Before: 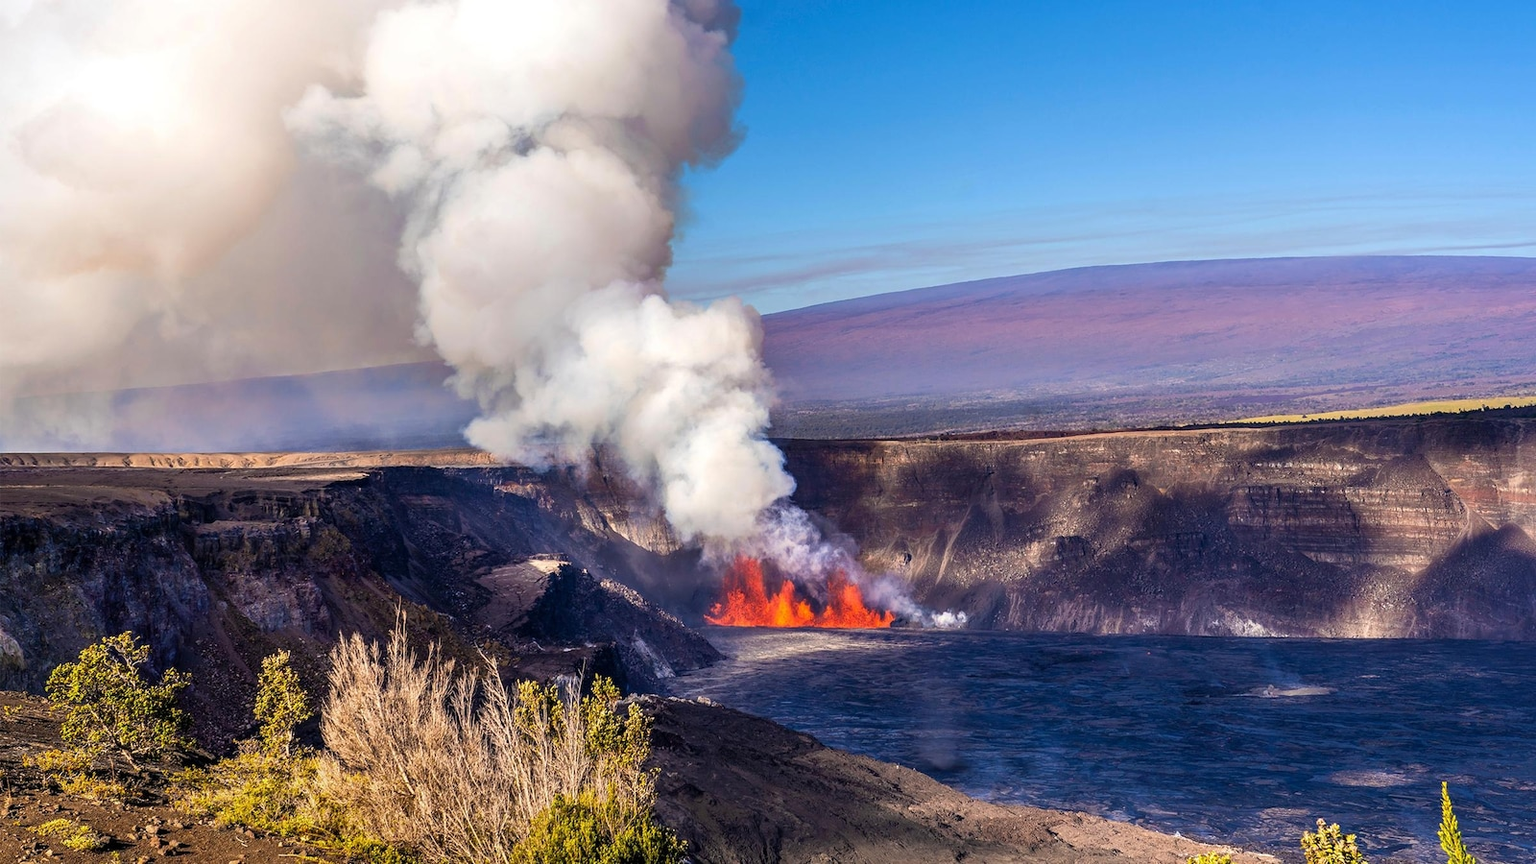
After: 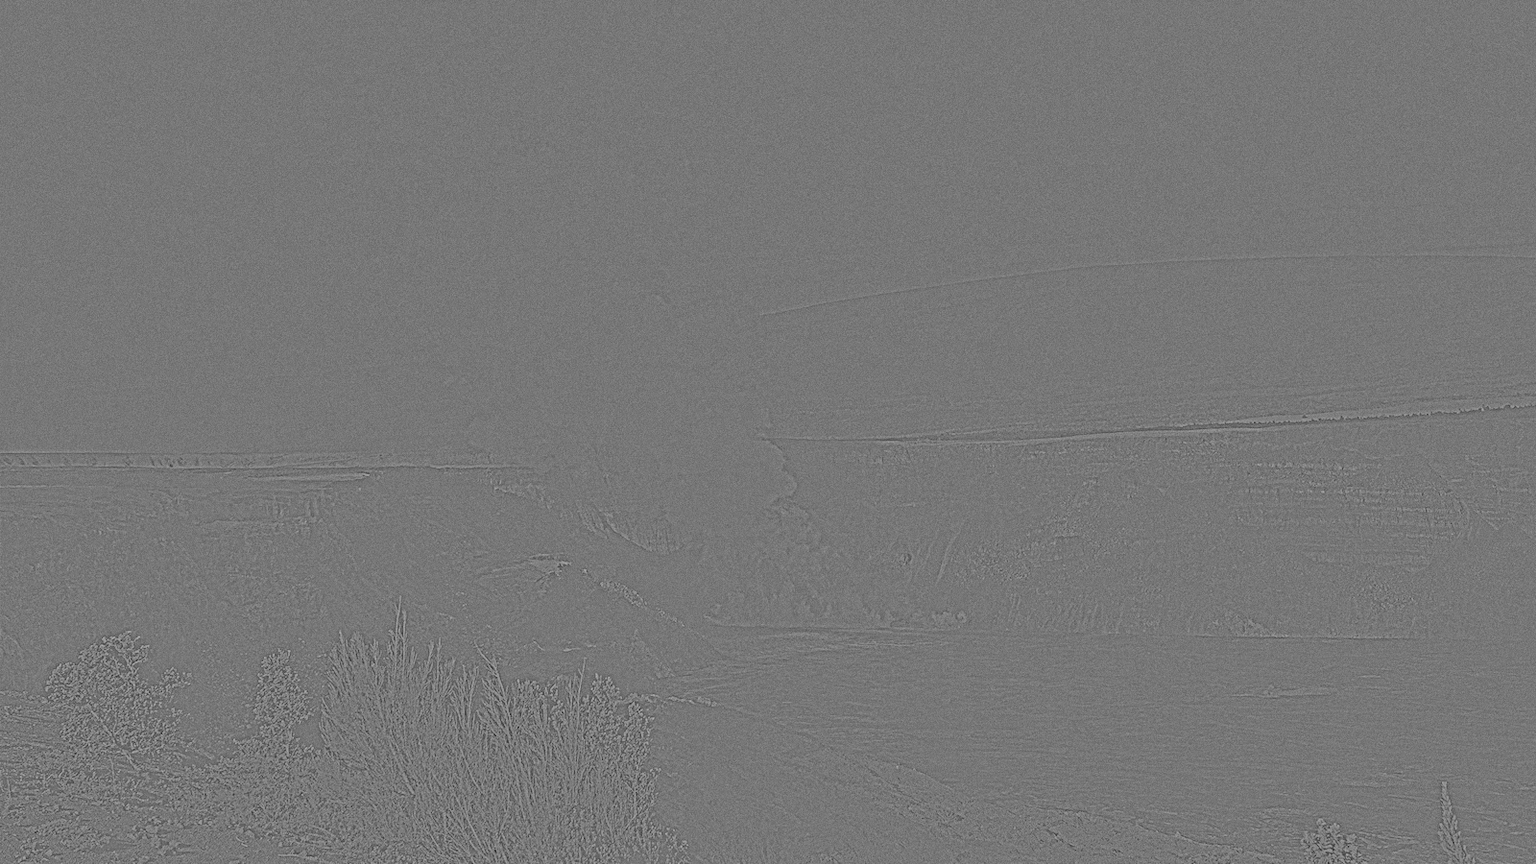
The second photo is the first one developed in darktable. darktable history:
filmic rgb: black relative exposure -5 EV, hardness 2.88, contrast 1.2
grain: mid-tones bias 0%
highpass: sharpness 5.84%, contrast boost 8.44%
